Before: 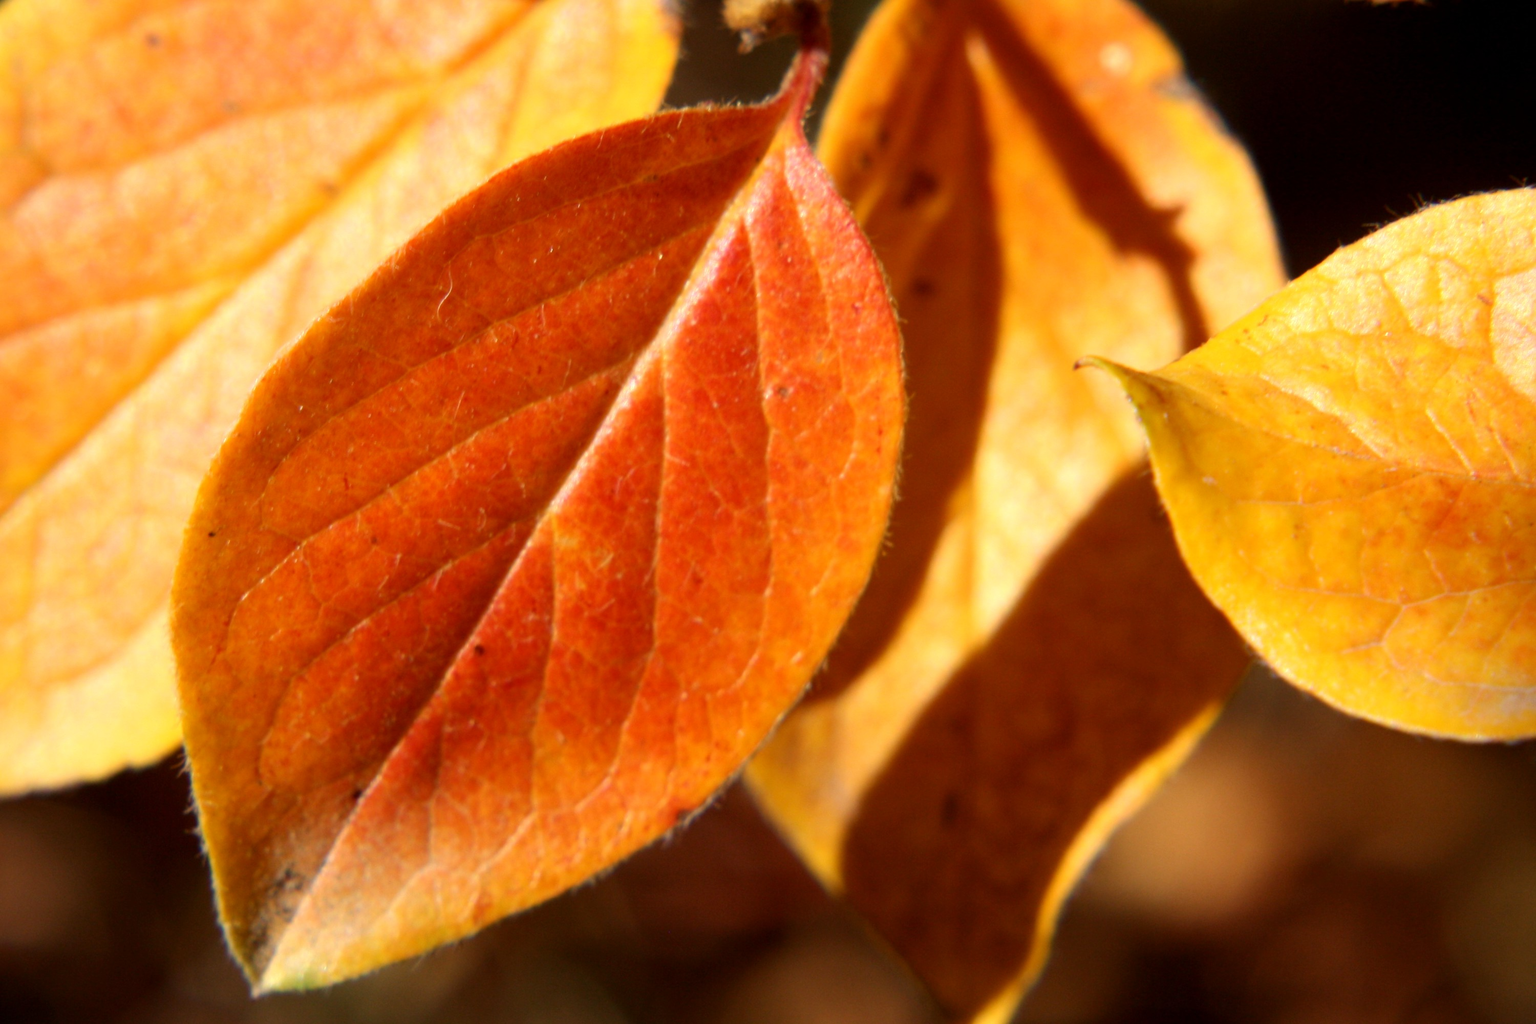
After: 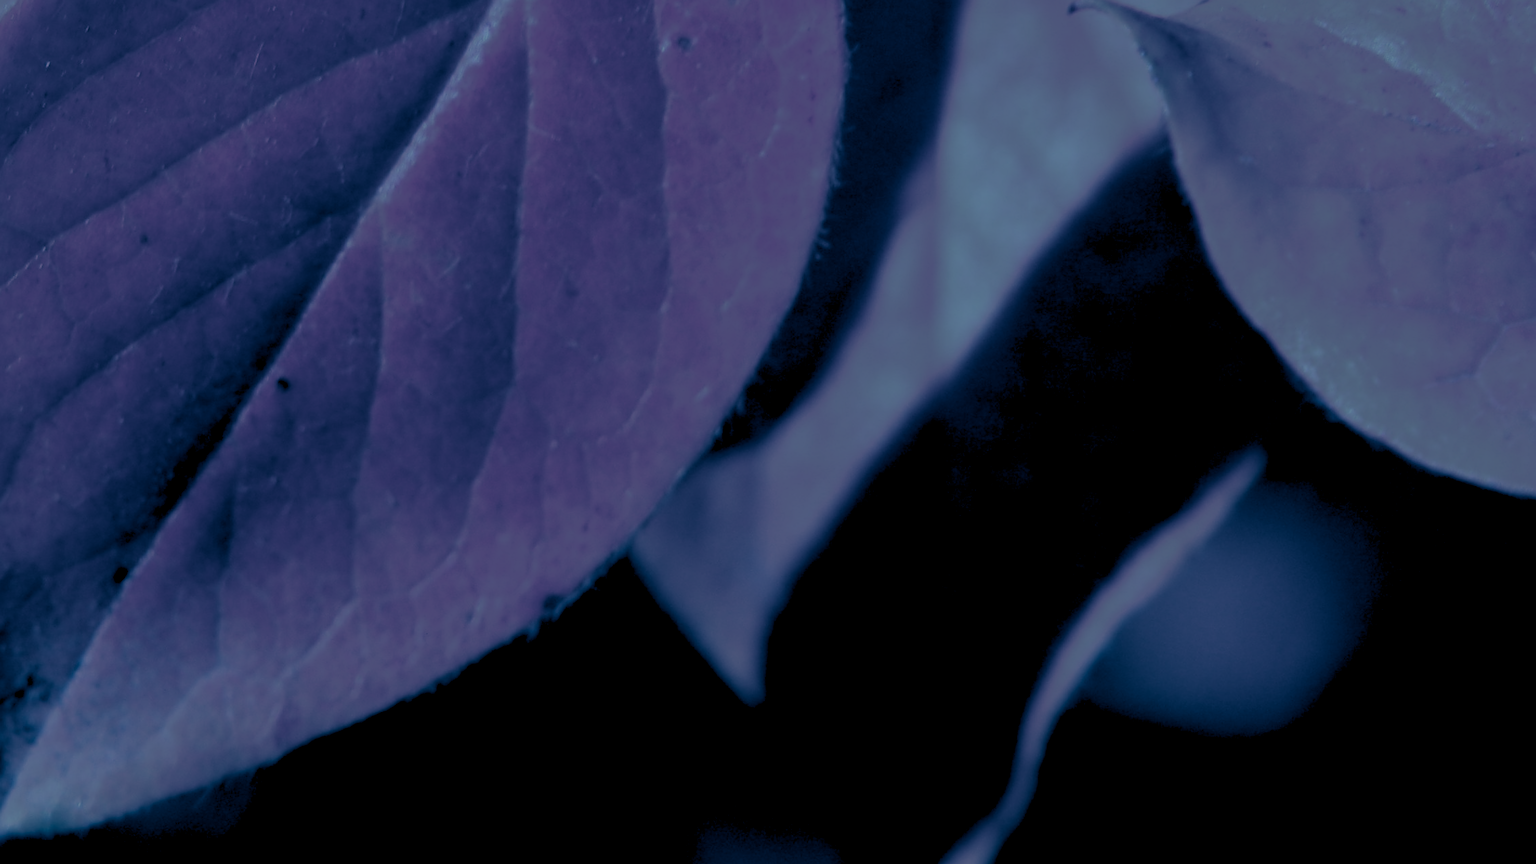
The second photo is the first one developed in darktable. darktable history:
rgb levels: preserve colors sum RGB, levels [[0.038, 0.433, 0.934], [0, 0.5, 1], [0, 0.5, 1]]
crop and rotate: left 17.299%, top 35.115%, right 7.015%, bottom 1.024%
sharpen: on, module defaults
split-toning: shadows › hue 226.8°, shadows › saturation 1, highlights › saturation 0, balance -61.41
exposure: exposure -2.002 EV, compensate highlight preservation false
